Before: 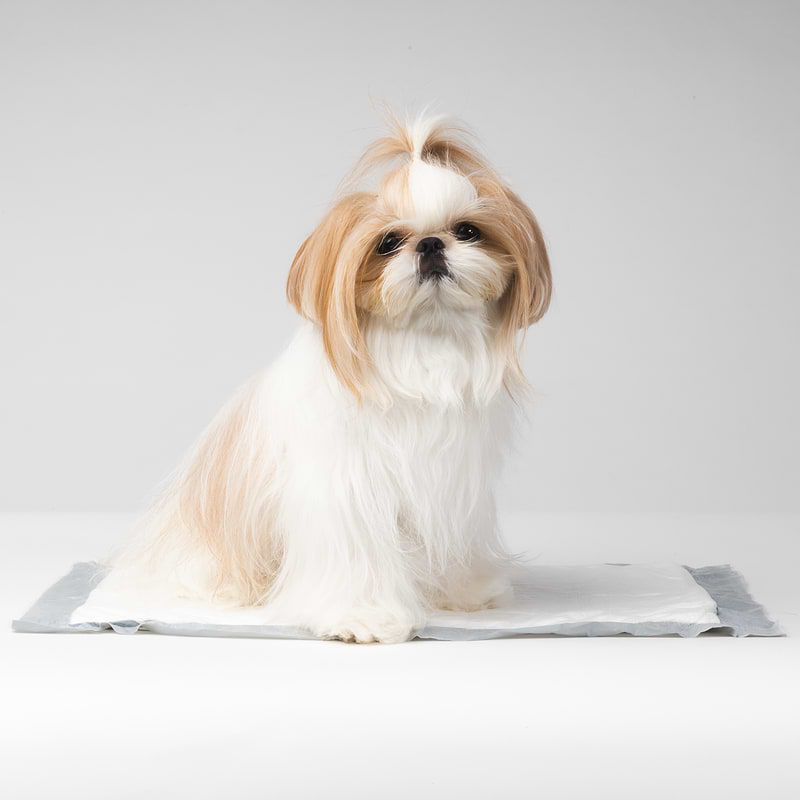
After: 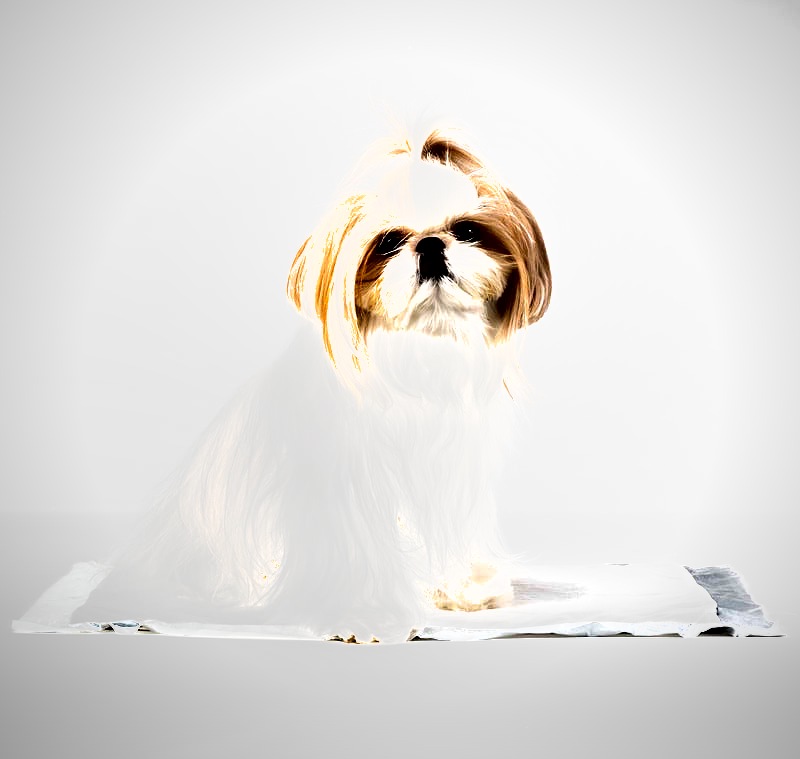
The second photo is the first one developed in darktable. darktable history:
exposure: black level correction 0, exposure 1.1 EV, compensate exposure bias true, compensate highlight preservation false
shadows and highlights: soften with gaussian
crop and rotate: top 0%, bottom 5.097%
vignetting: fall-off radius 60.92%
